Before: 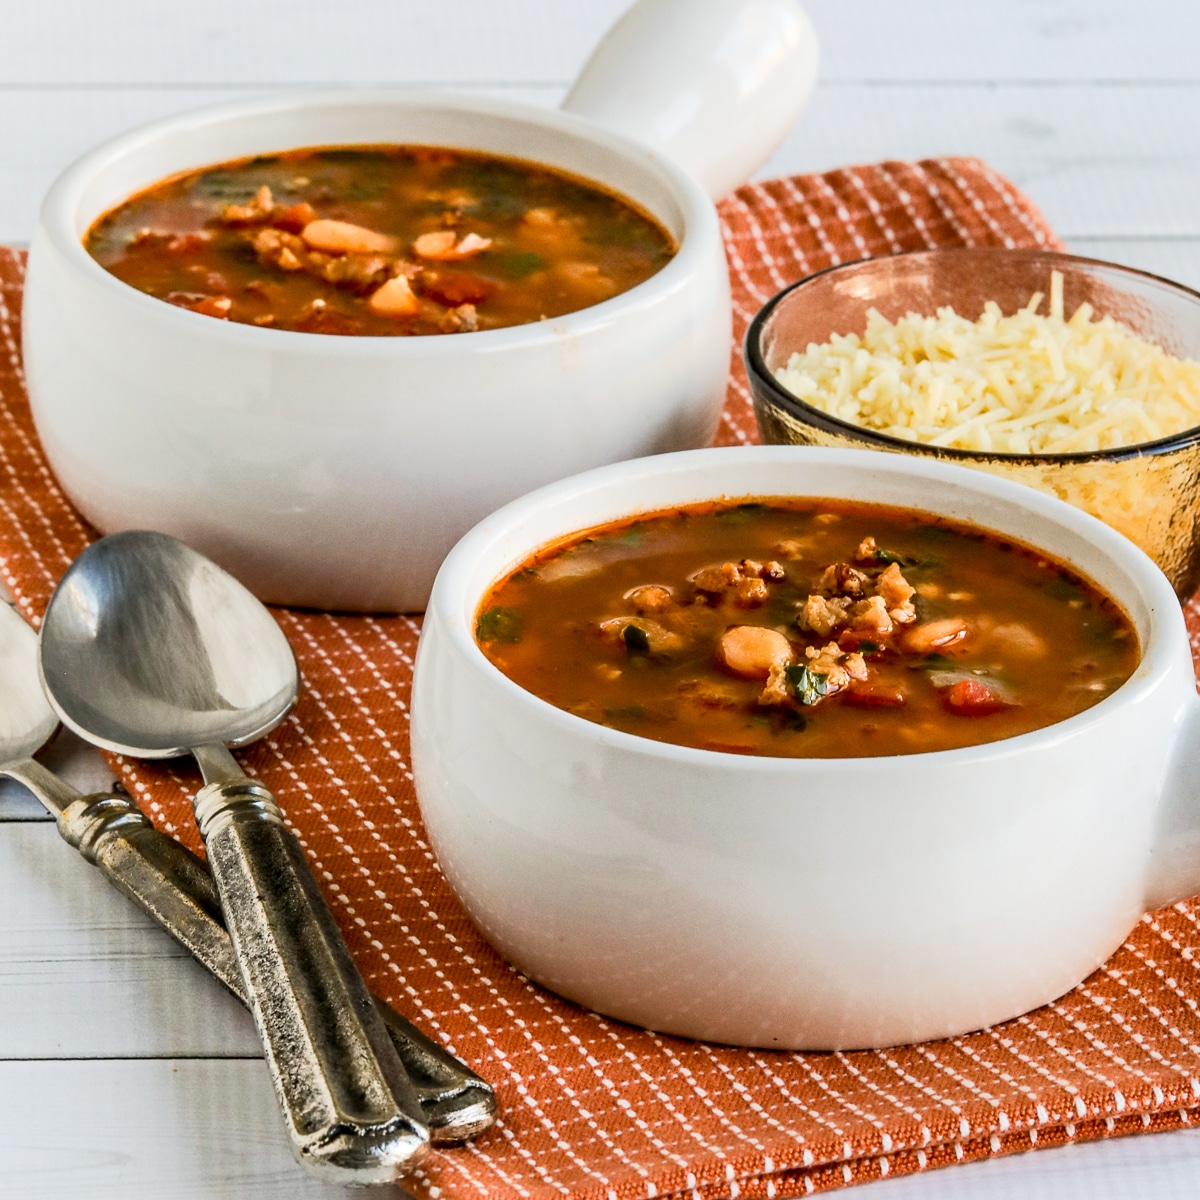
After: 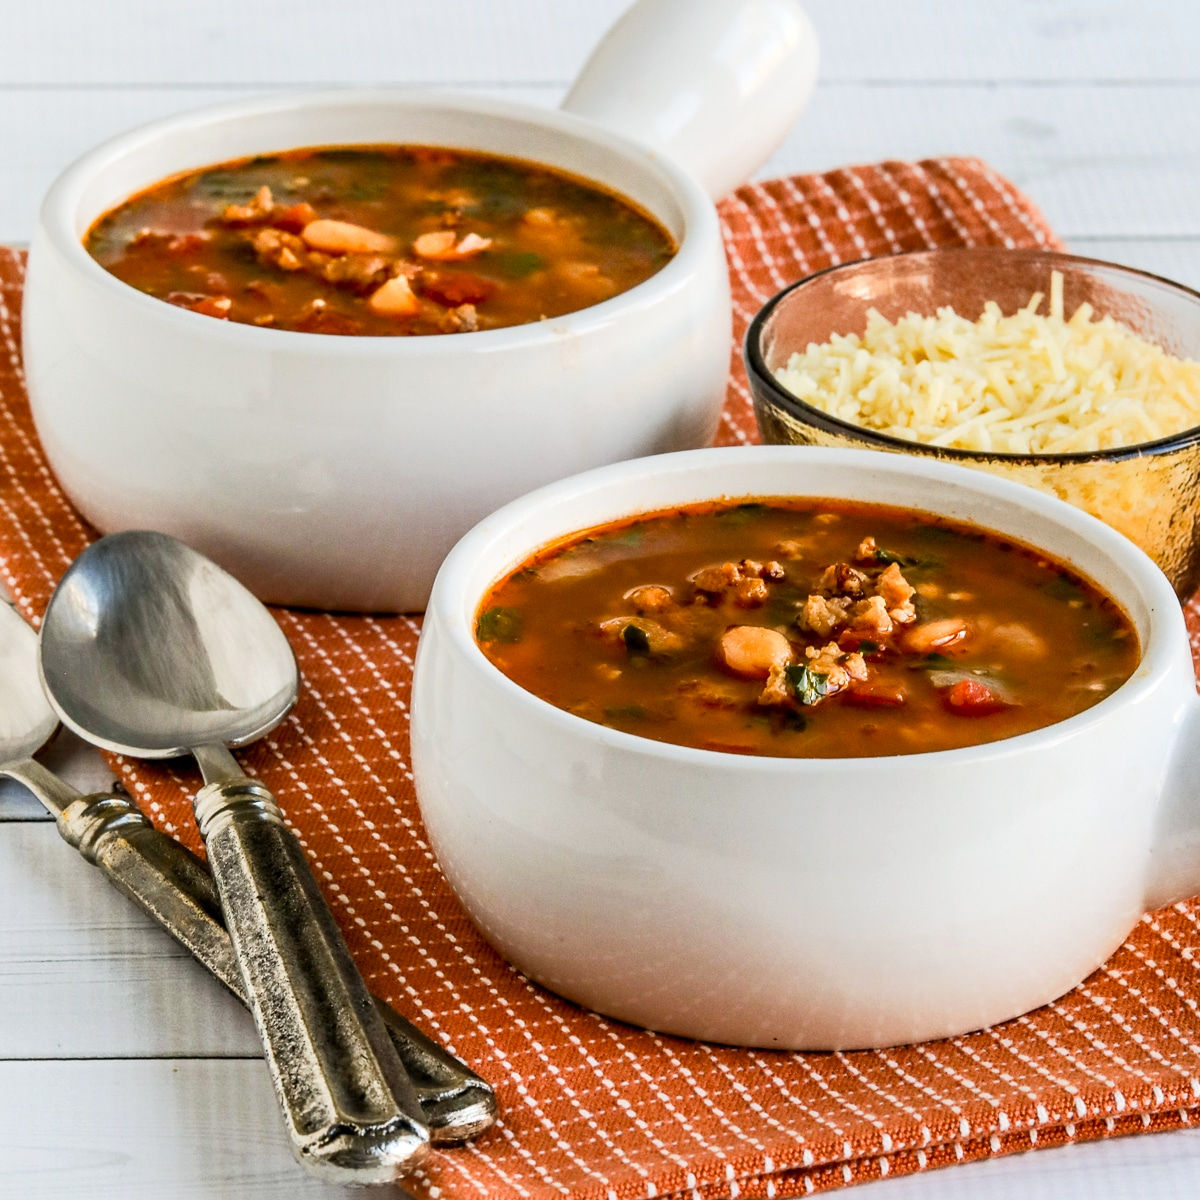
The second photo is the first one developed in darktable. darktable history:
vibrance: vibrance 15%
levels: mode automatic, black 0.023%, white 99.97%, levels [0.062, 0.494, 0.925]
